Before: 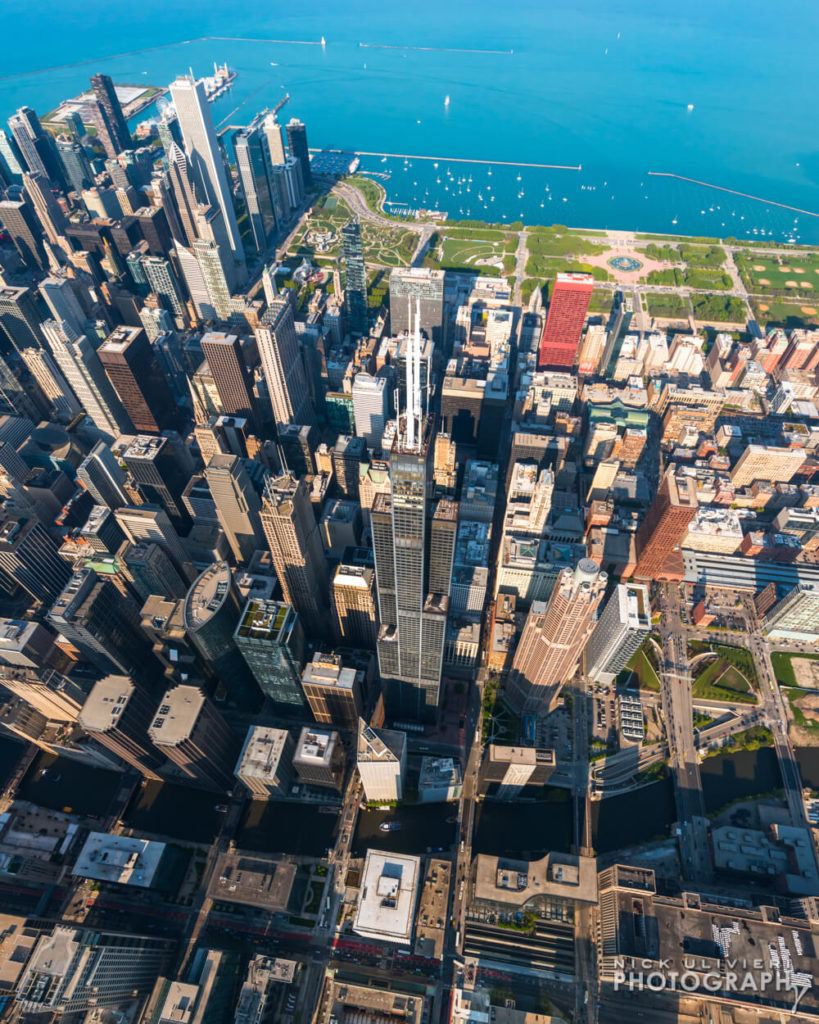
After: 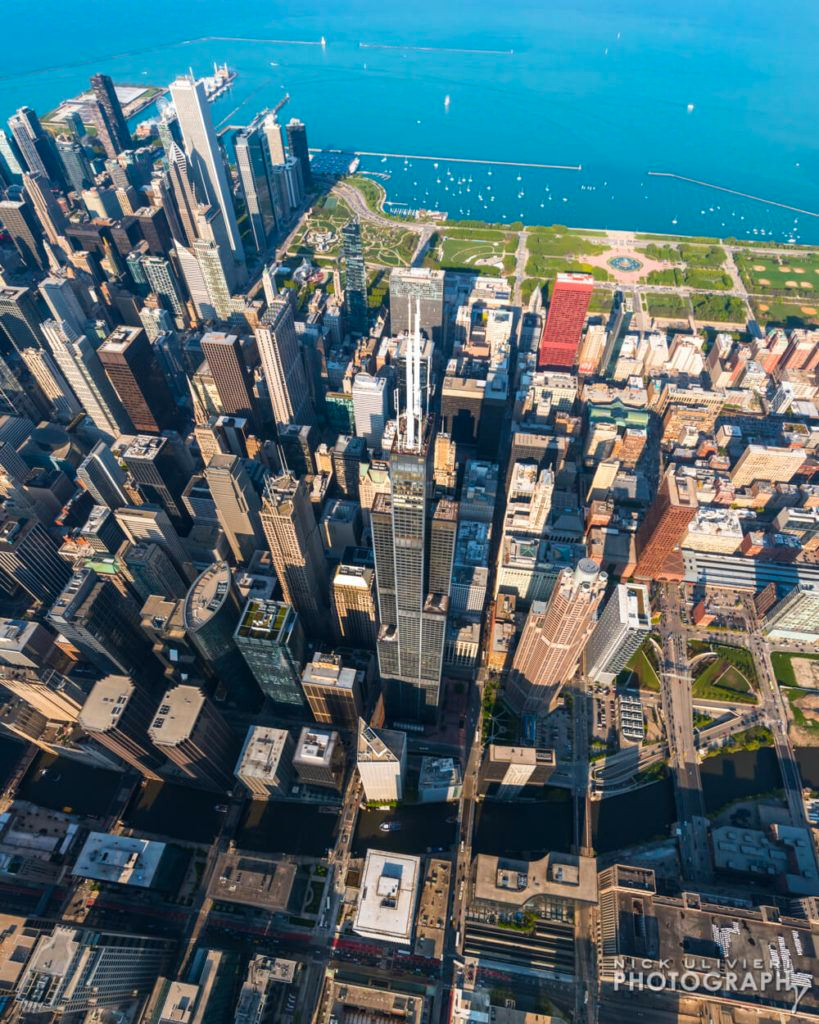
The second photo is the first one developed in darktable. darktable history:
color balance rgb: perceptual saturation grading › global saturation -0.012%, global vibrance 20%
